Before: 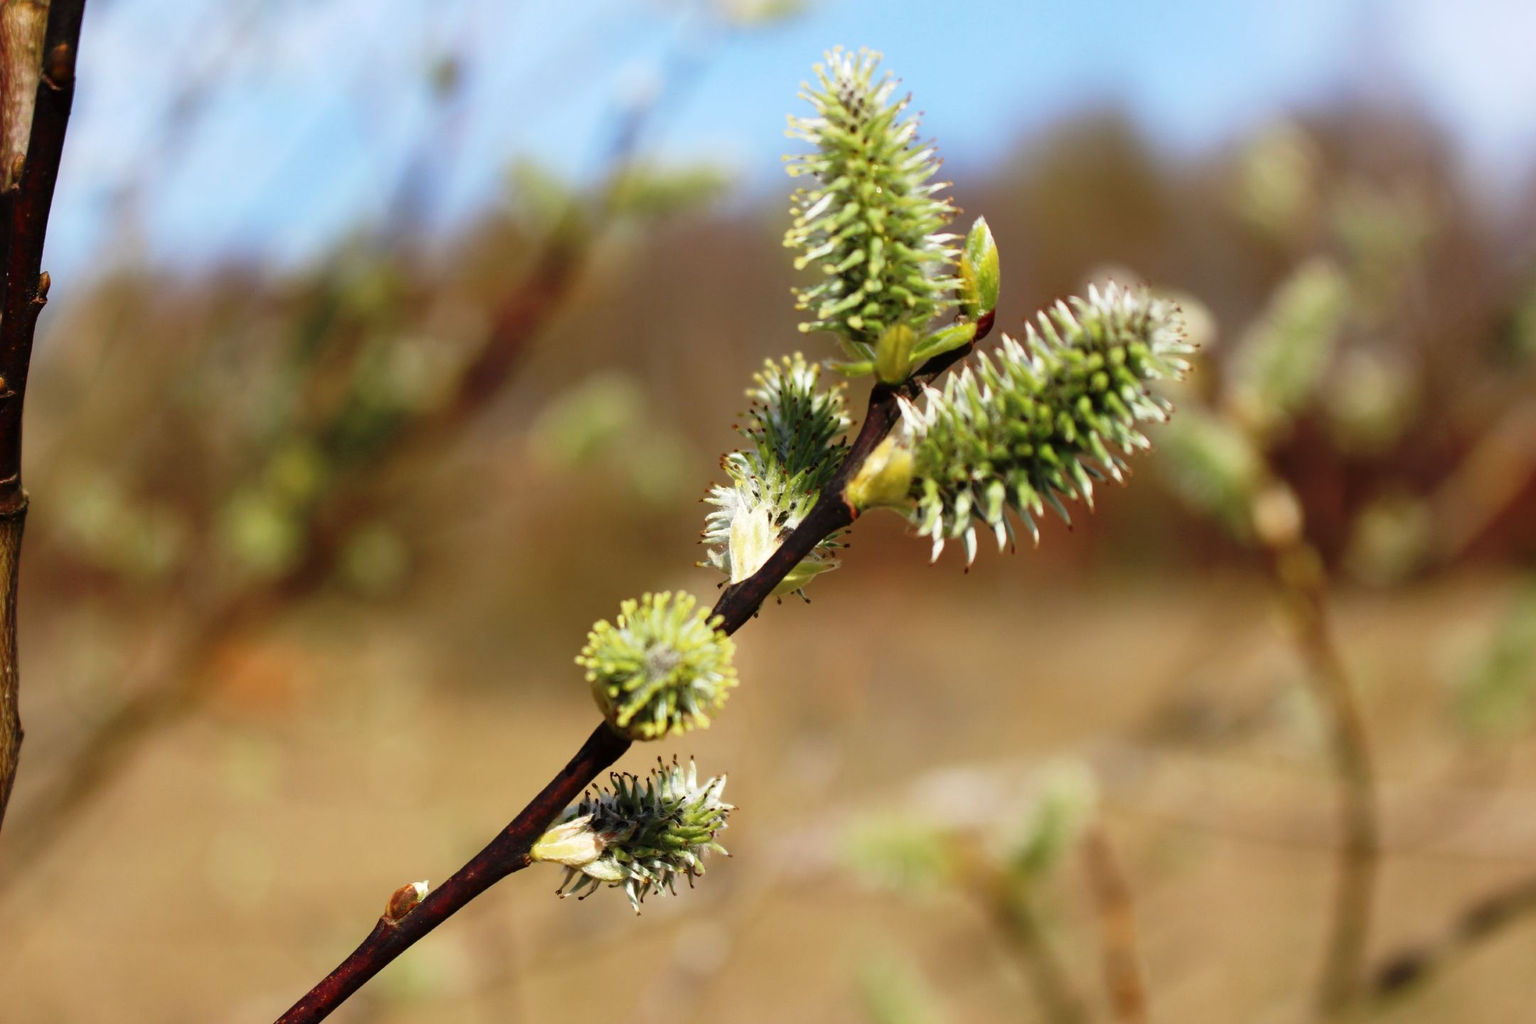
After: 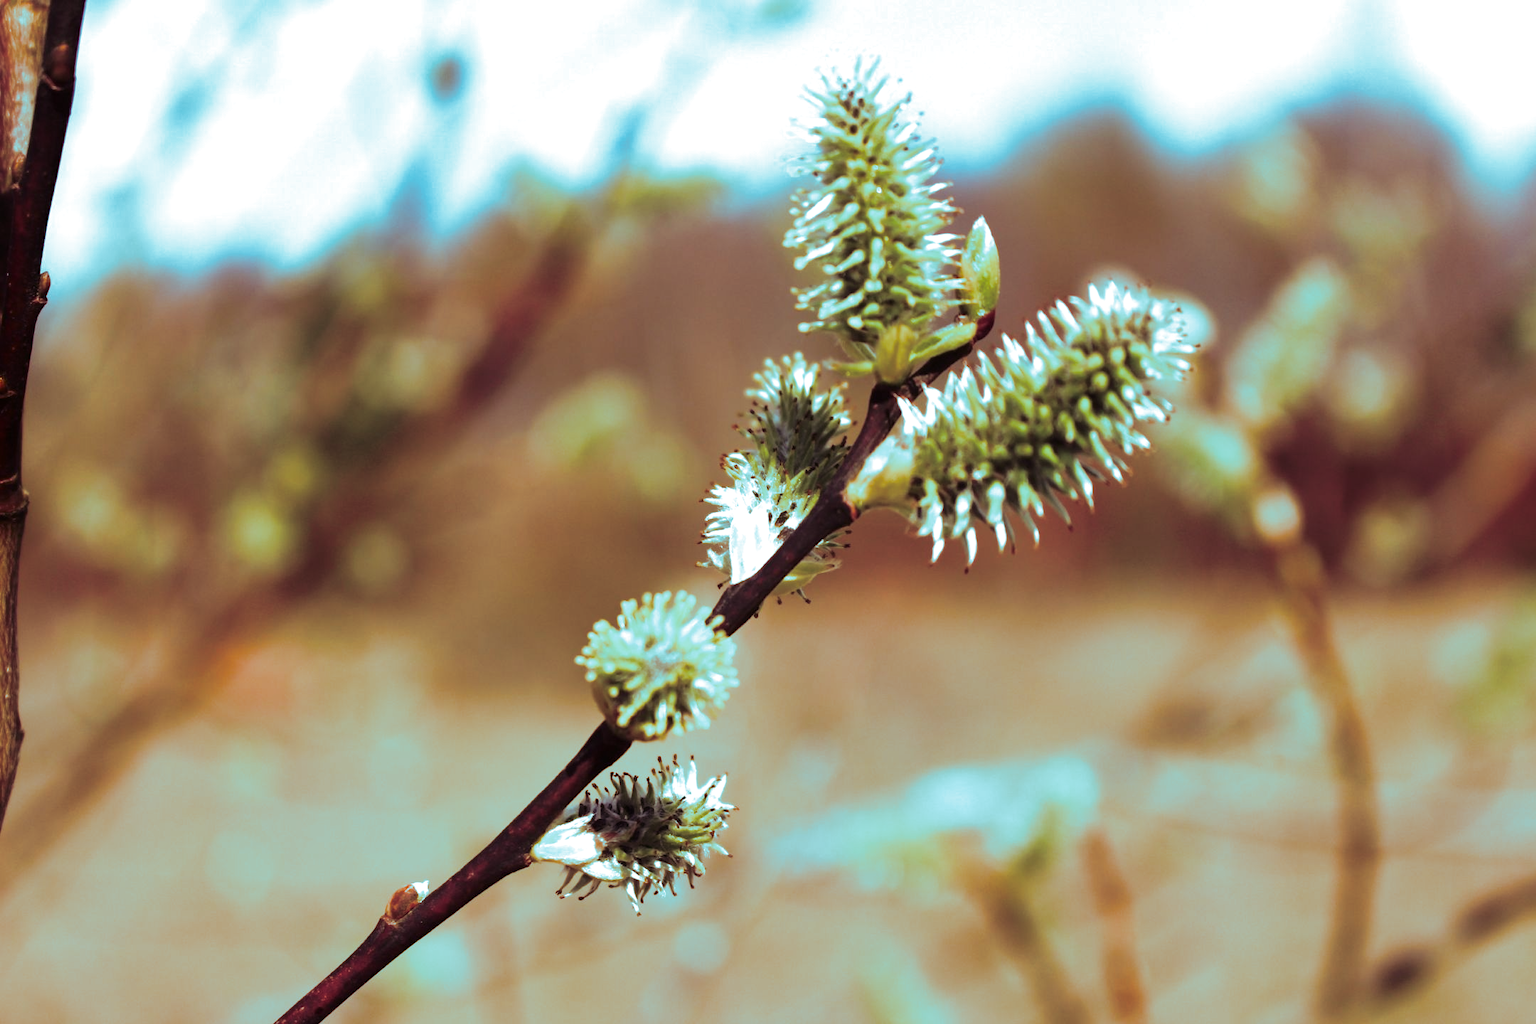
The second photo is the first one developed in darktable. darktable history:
split-toning: shadows › hue 327.6°, highlights › hue 198°, highlights › saturation 0.55, balance -21.25, compress 0%
shadows and highlights: shadows -88.03, highlights -35.45, shadows color adjustment 99.15%, highlights color adjustment 0%, soften with gaussian
exposure: black level correction 0, exposure 0.5 EV, compensate highlight preservation false
